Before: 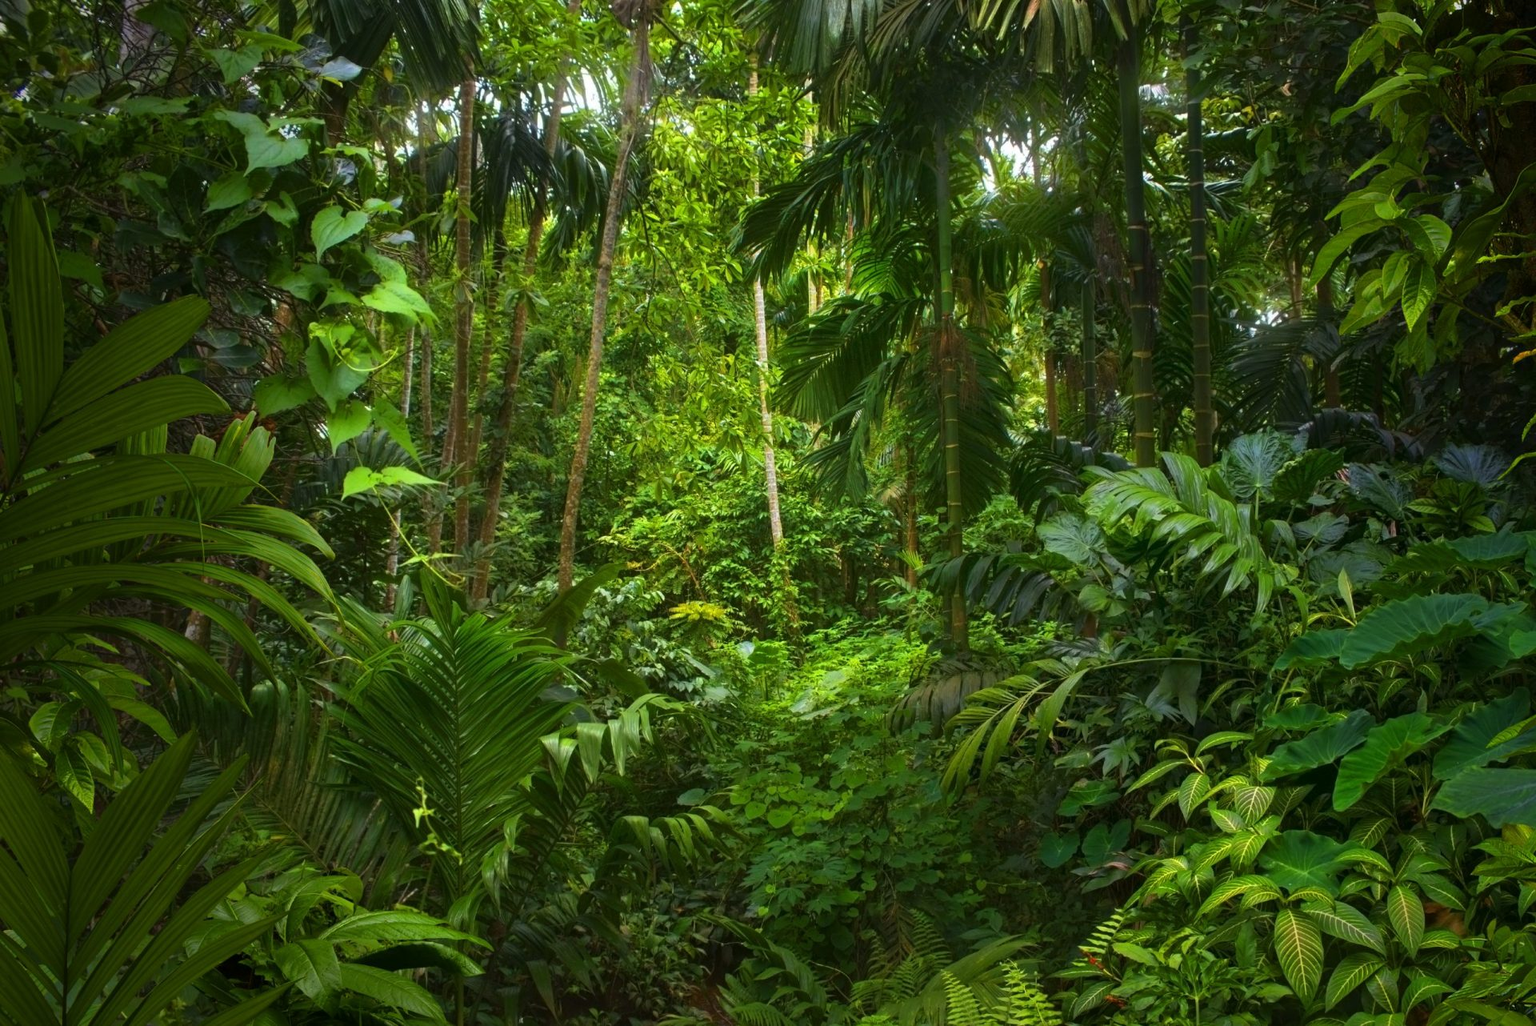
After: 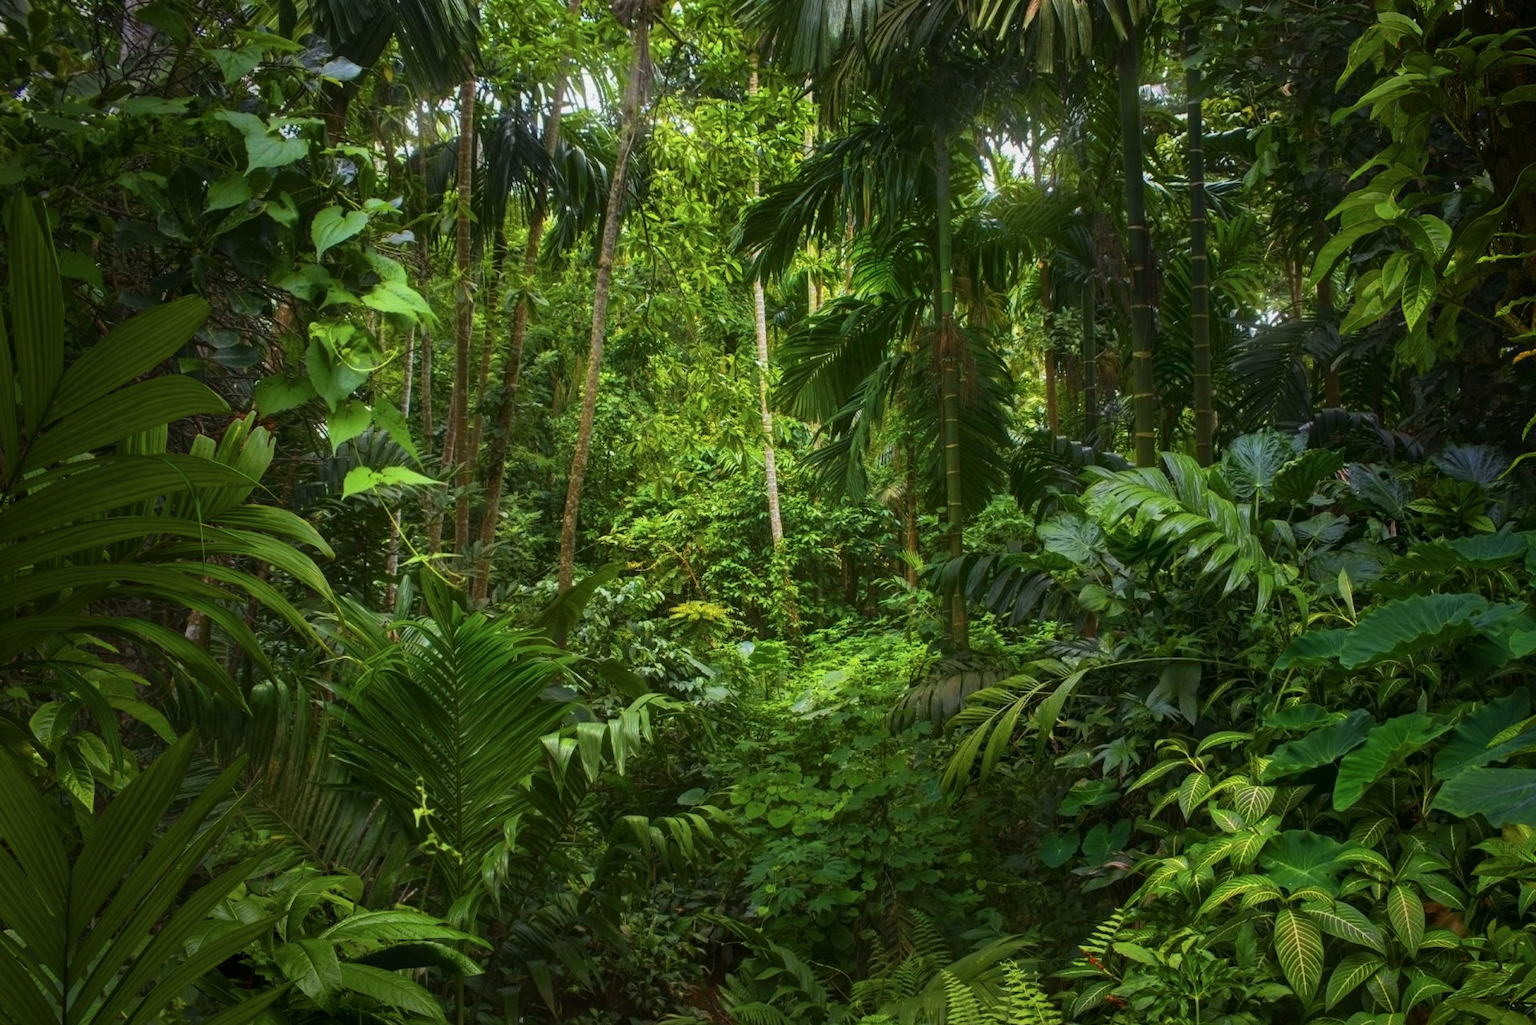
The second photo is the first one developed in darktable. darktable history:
local contrast: on, module defaults
contrast brightness saturation: contrast -0.08, brightness -0.04, saturation -0.11
shadows and highlights: shadows -20, white point adjustment -2, highlights -35
